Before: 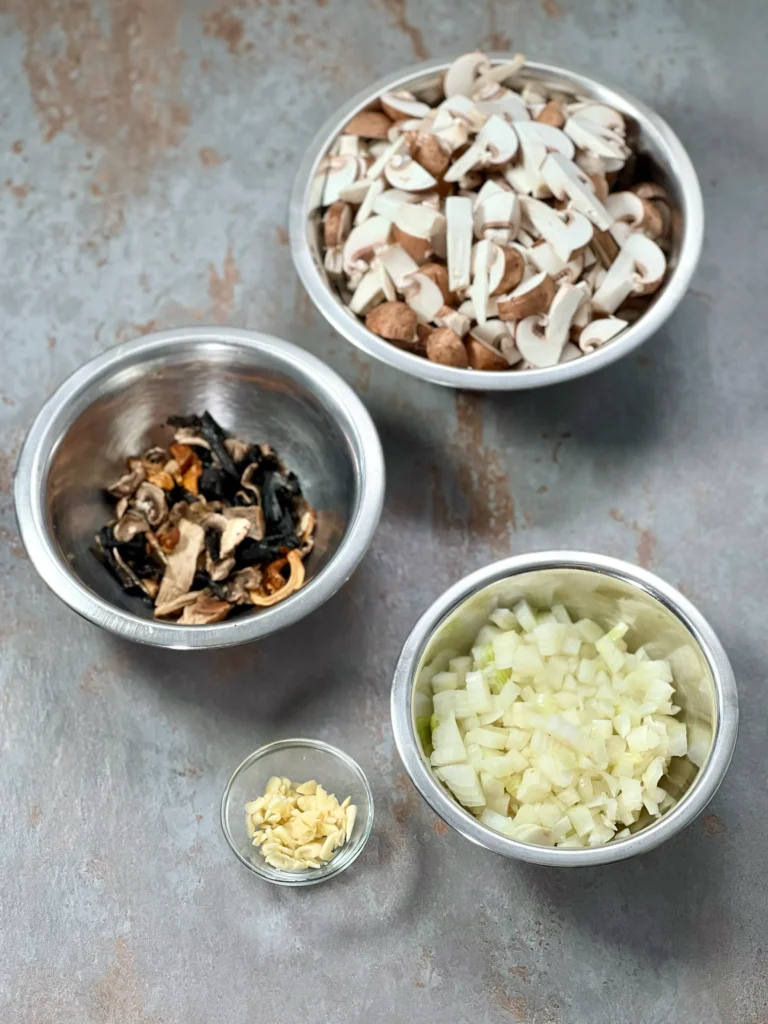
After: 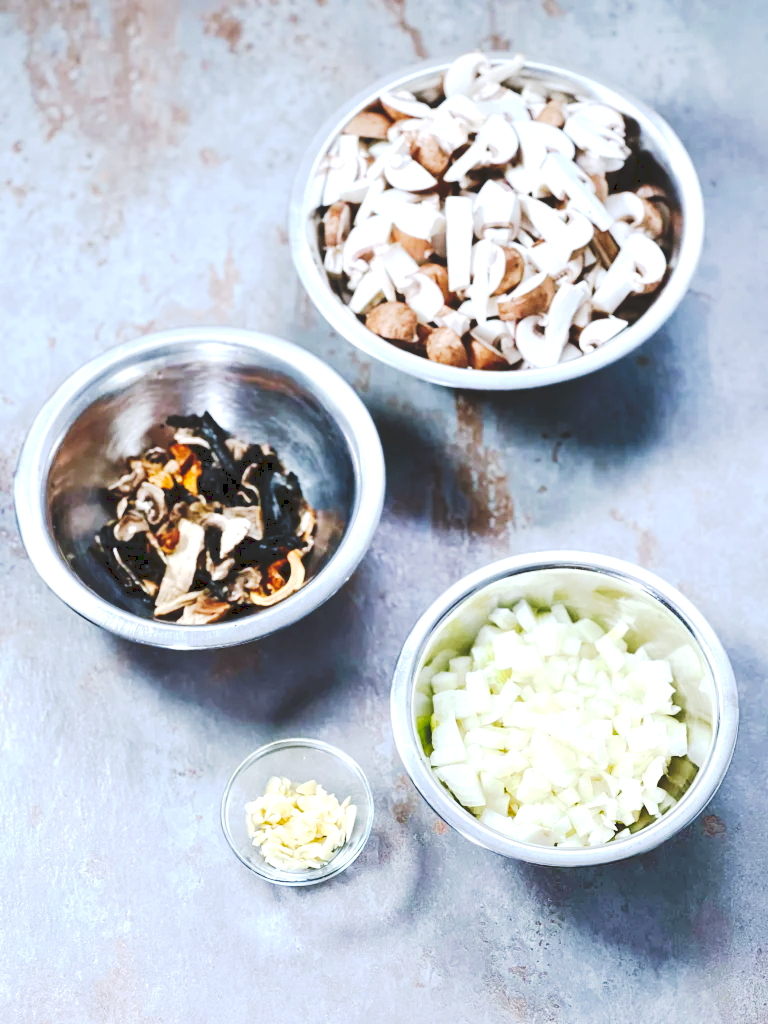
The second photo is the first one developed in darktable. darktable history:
exposure: exposure 0.6 EV, compensate highlight preservation false
tone curve: curves: ch0 [(0, 0) (0.003, 0.145) (0.011, 0.15) (0.025, 0.15) (0.044, 0.156) (0.069, 0.161) (0.1, 0.169) (0.136, 0.175) (0.177, 0.184) (0.224, 0.196) (0.277, 0.234) (0.335, 0.291) (0.399, 0.391) (0.468, 0.505) (0.543, 0.633) (0.623, 0.742) (0.709, 0.826) (0.801, 0.882) (0.898, 0.93) (1, 1)], preserve colors none
white balance: red 0.948, green 1.02, blue 1.176
